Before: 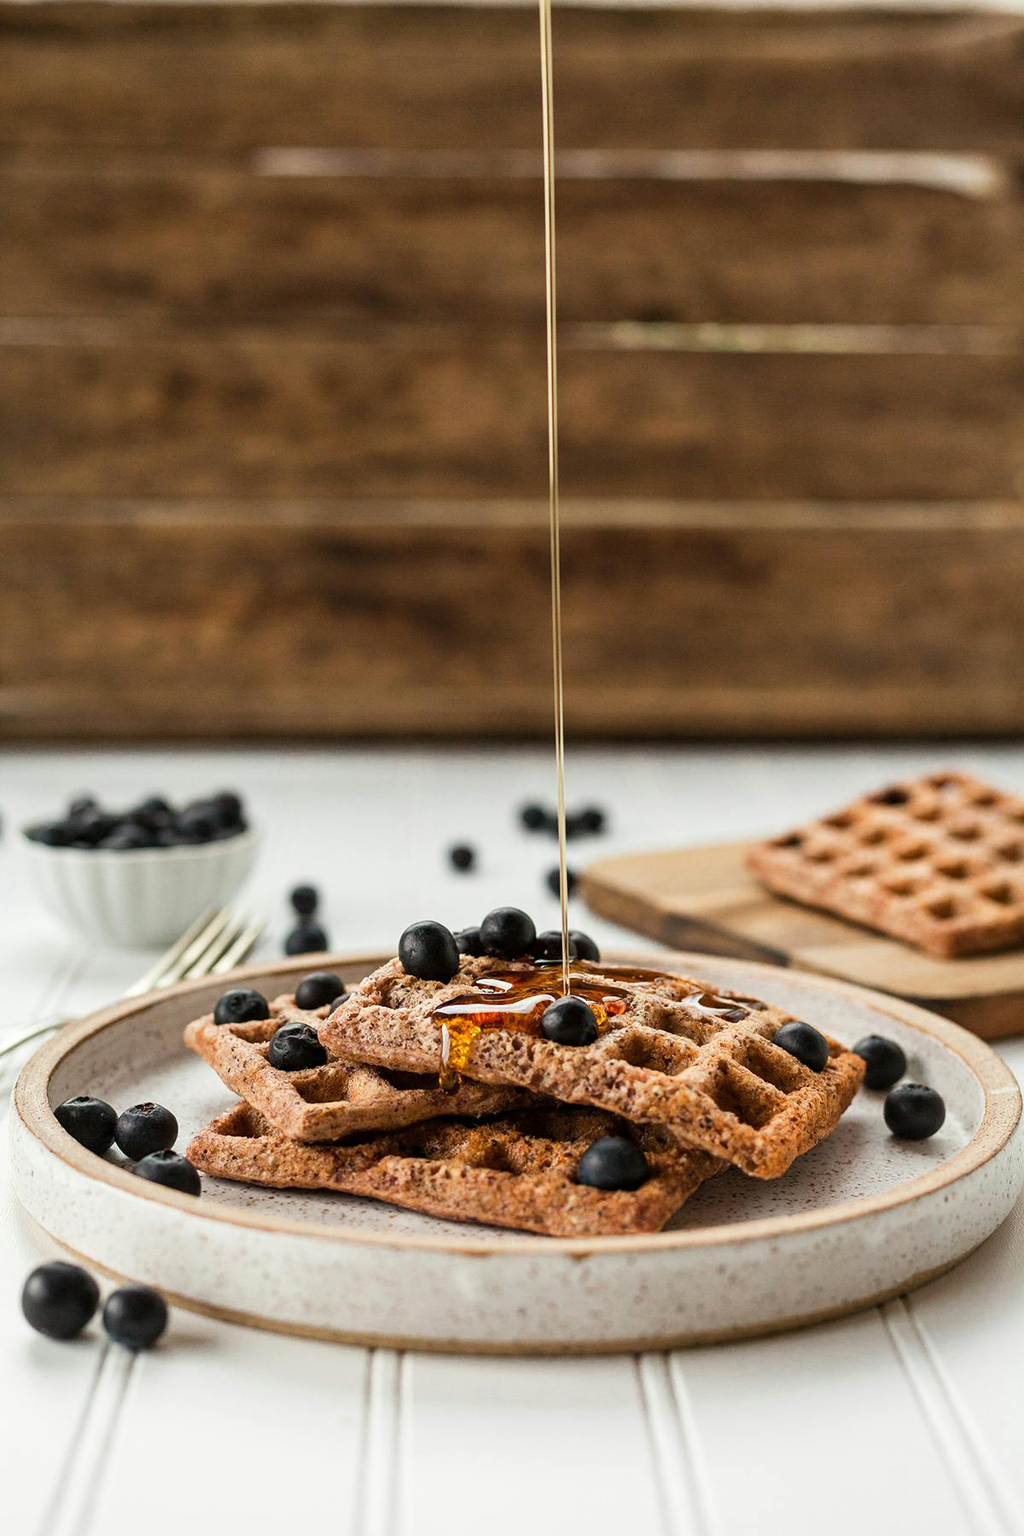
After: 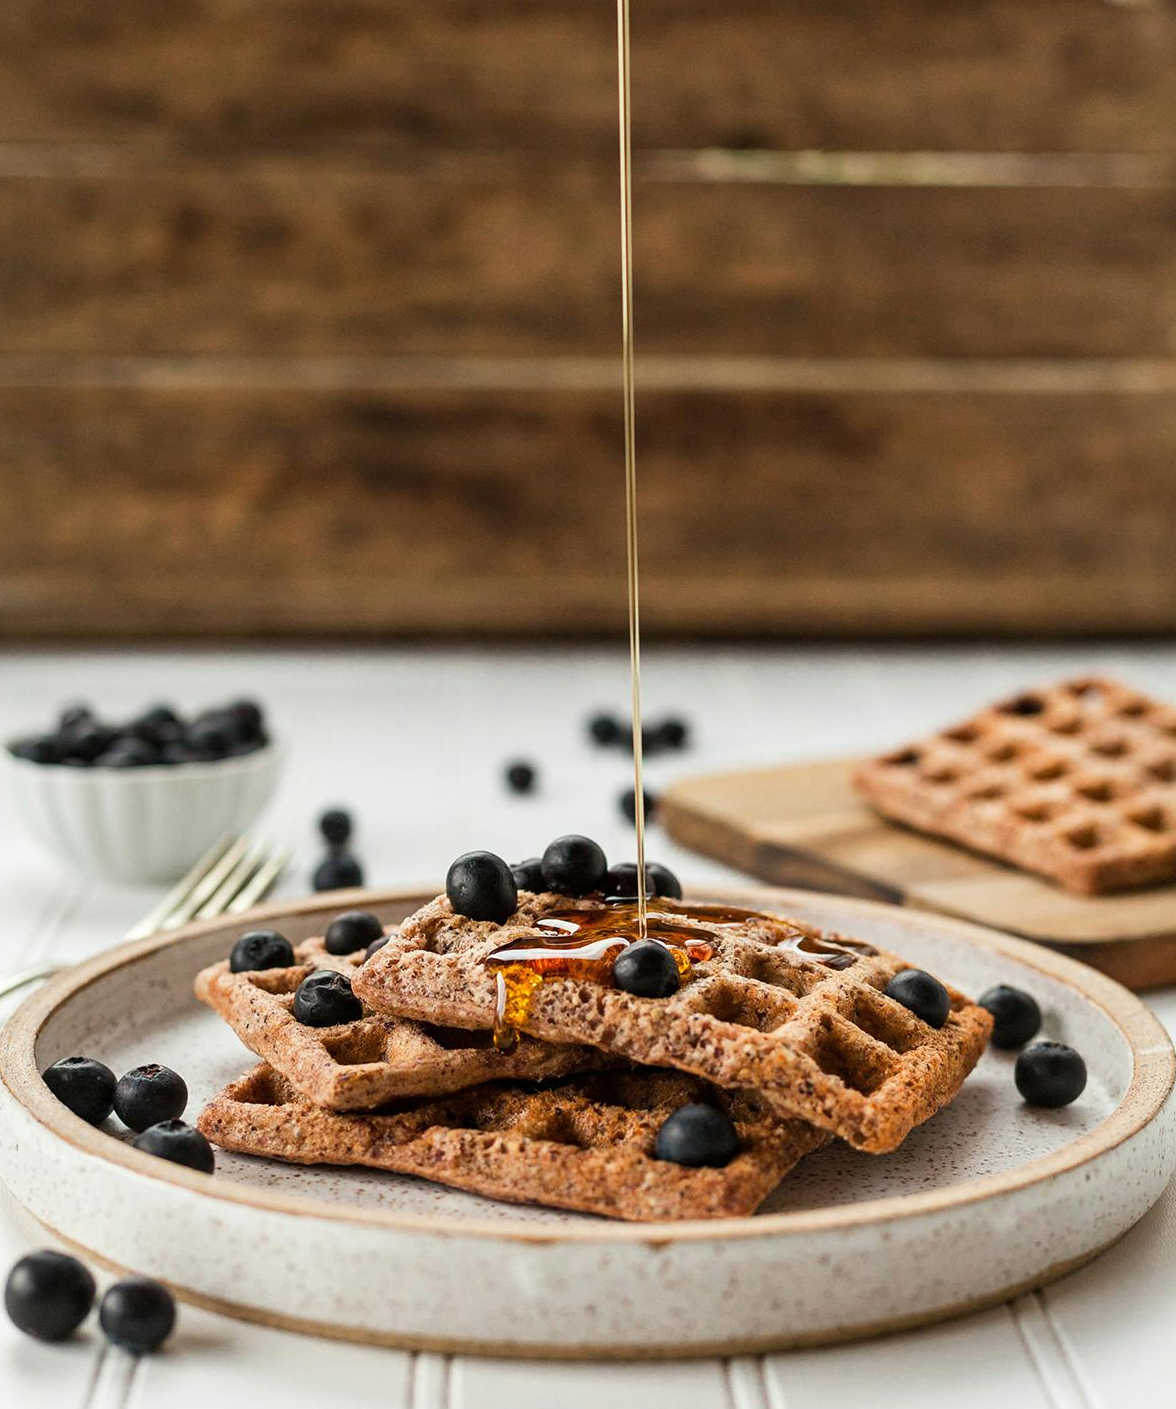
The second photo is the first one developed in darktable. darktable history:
exposure: compensate highlight preservation false
crop and rotate: left 1.798%, top 12.681%, right 0.17%, bottom 9.004%
